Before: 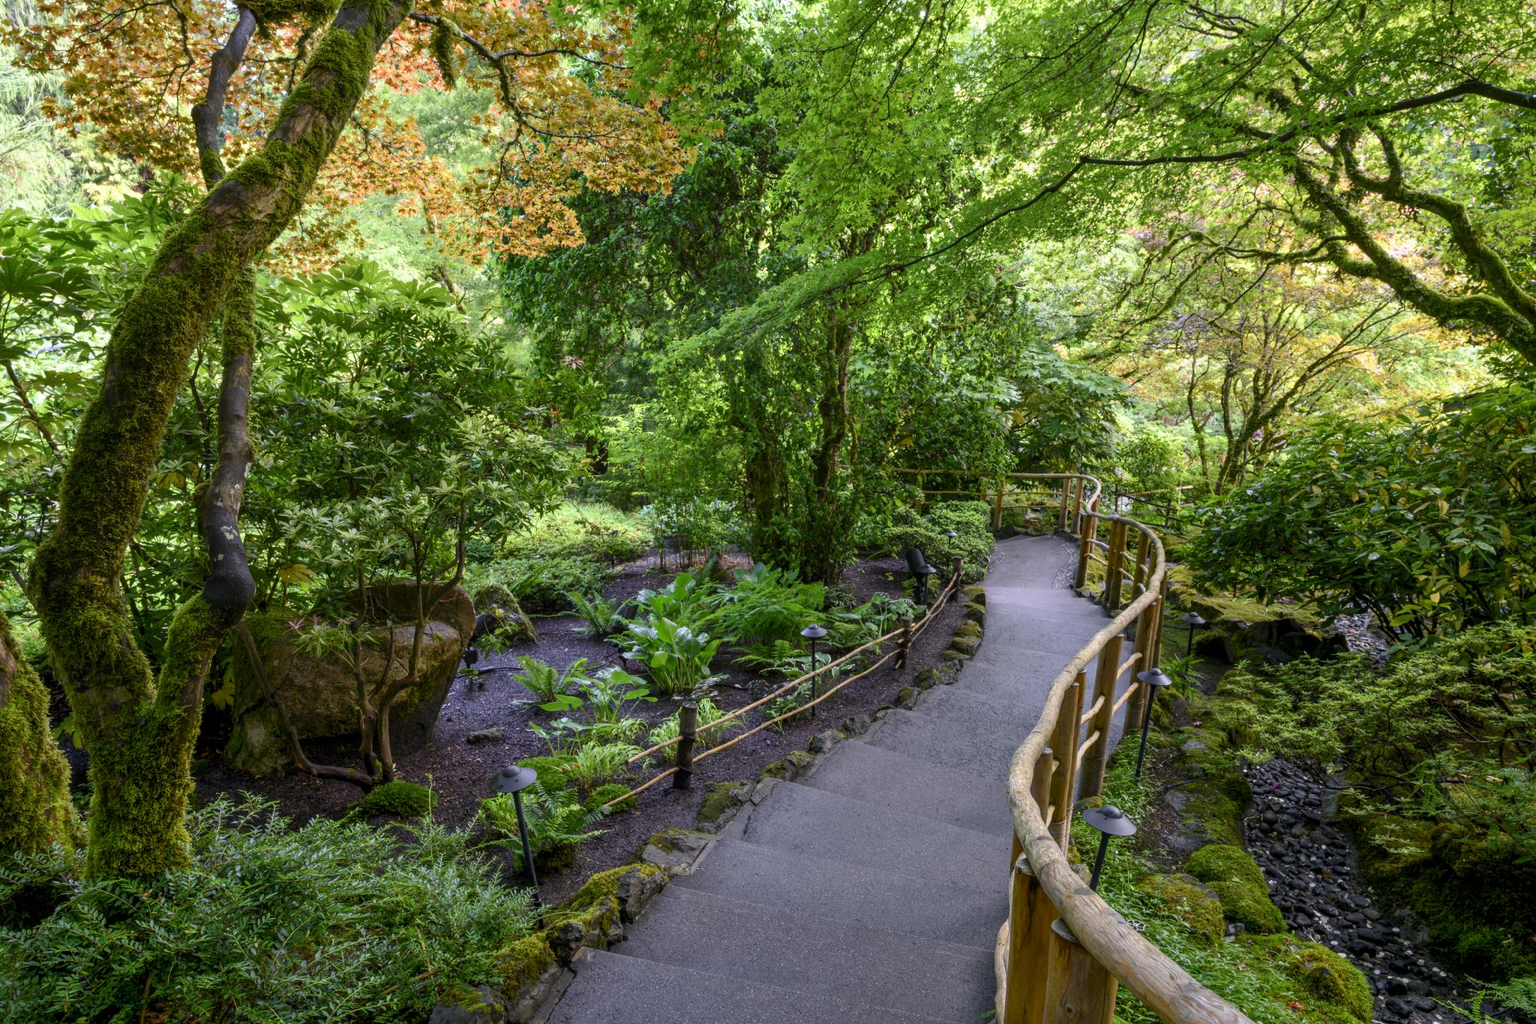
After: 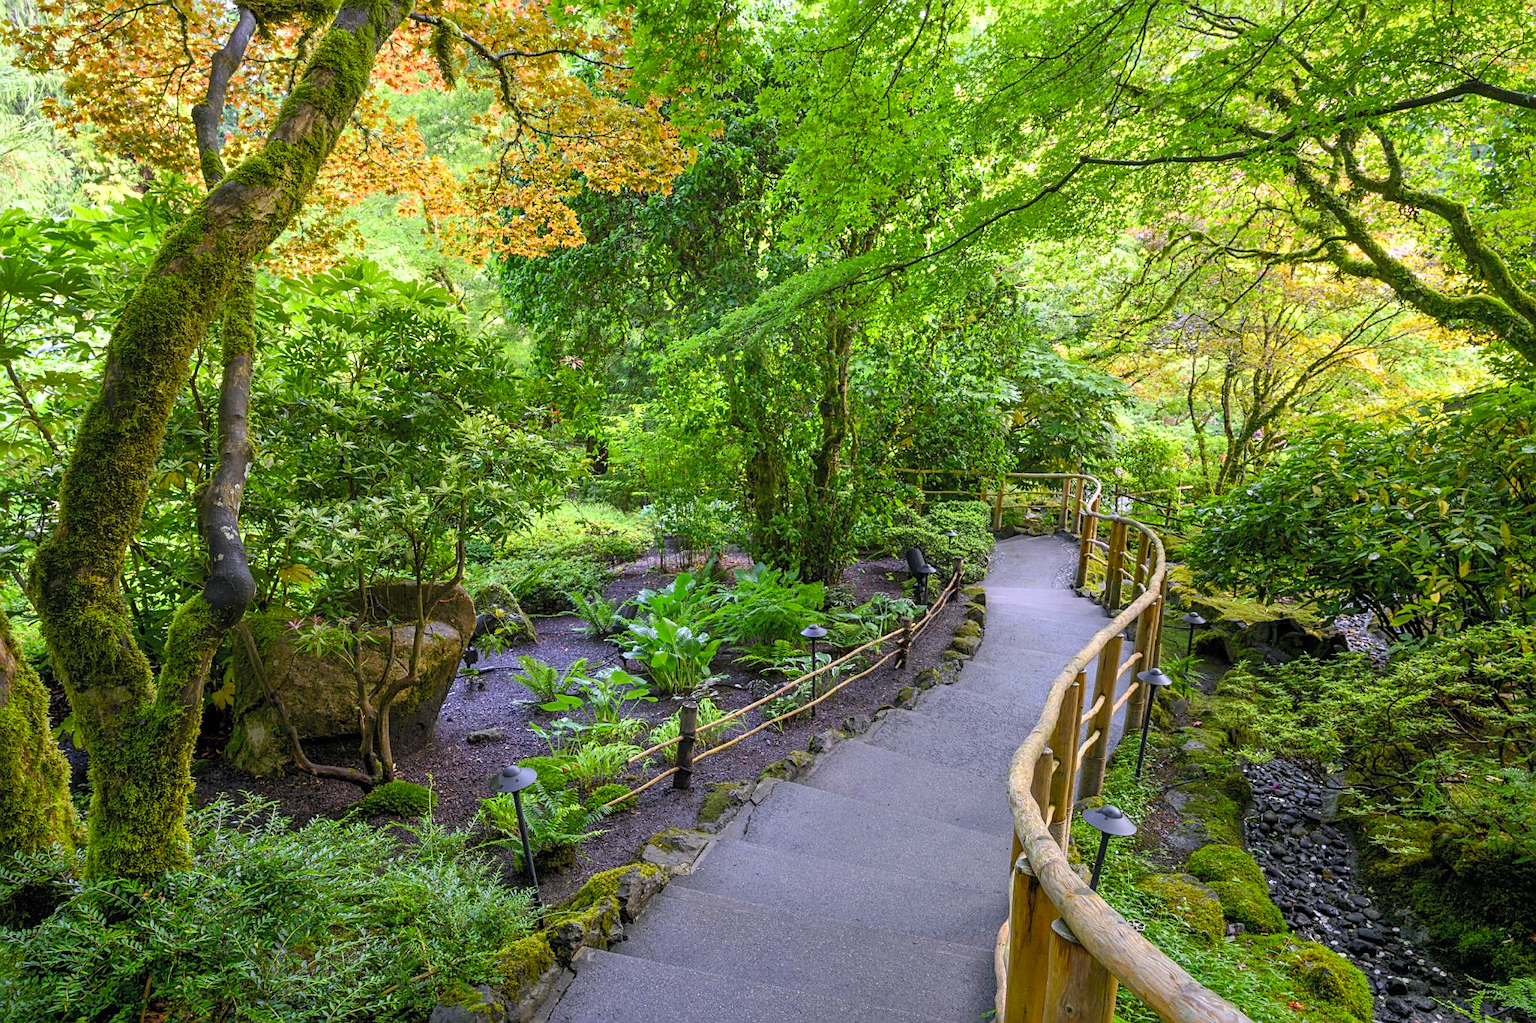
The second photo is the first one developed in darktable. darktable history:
sharpen: on, module defaults
contrast brightness saturation: contrast 0.065, brightness 0.179, saturation 0.4
